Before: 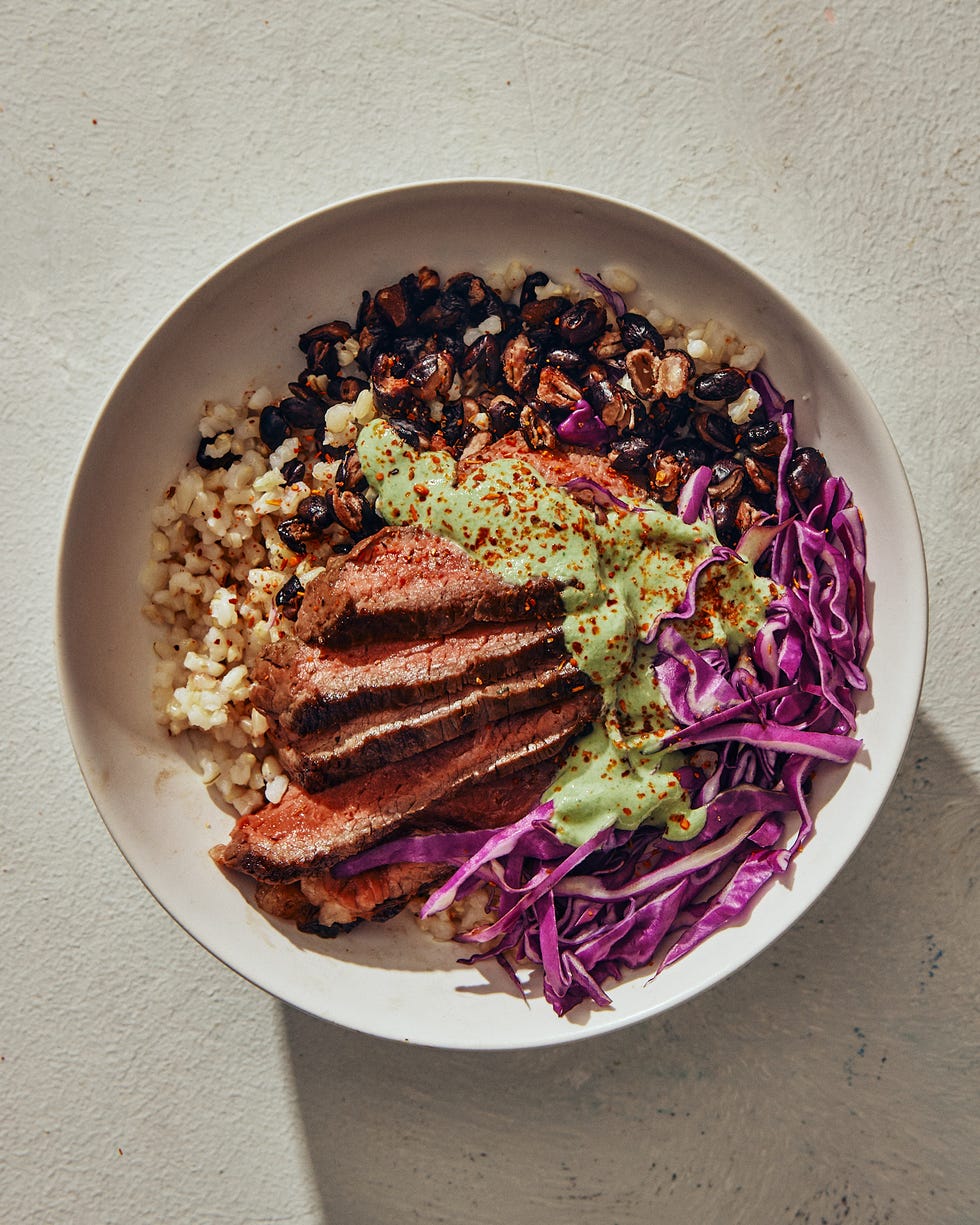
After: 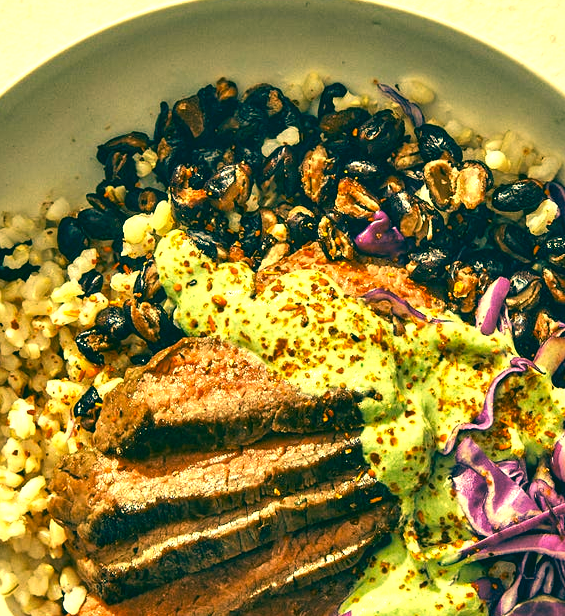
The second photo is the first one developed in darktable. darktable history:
exposure: black level correction 0, exposure 1.099 EV, compensate highlight preservation false
crop: left 20.641%, top 15.485%, right 21.673%, bottom 34.194%
color correction: highlights a* 1.74, highlights b* 34.64, shadows a* -36.84, shadows b* -5.74
